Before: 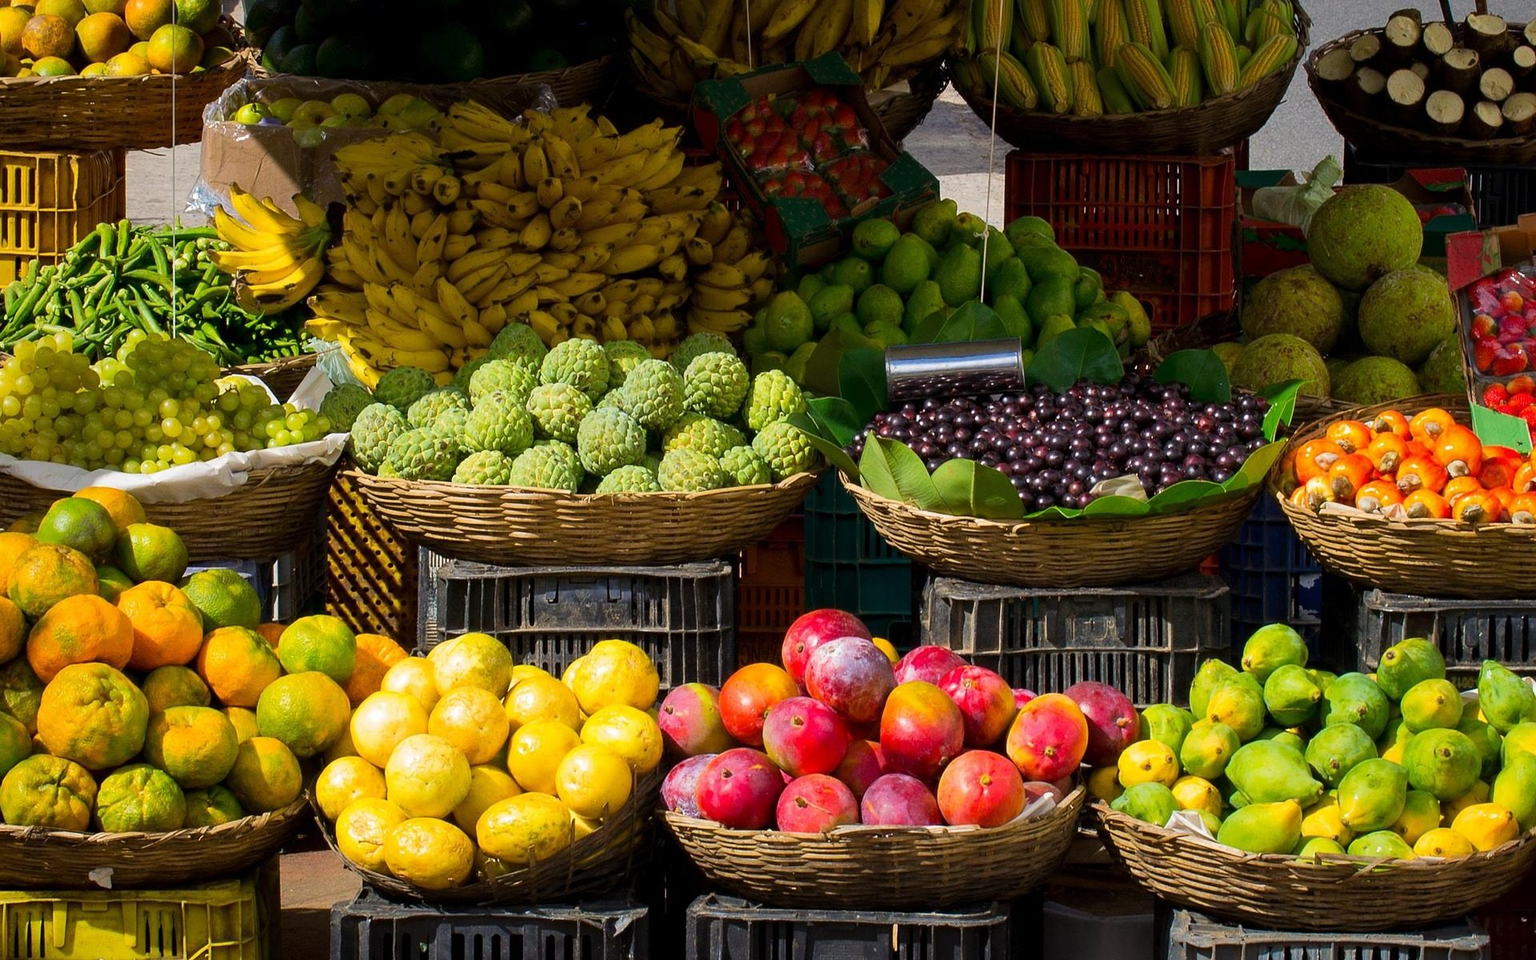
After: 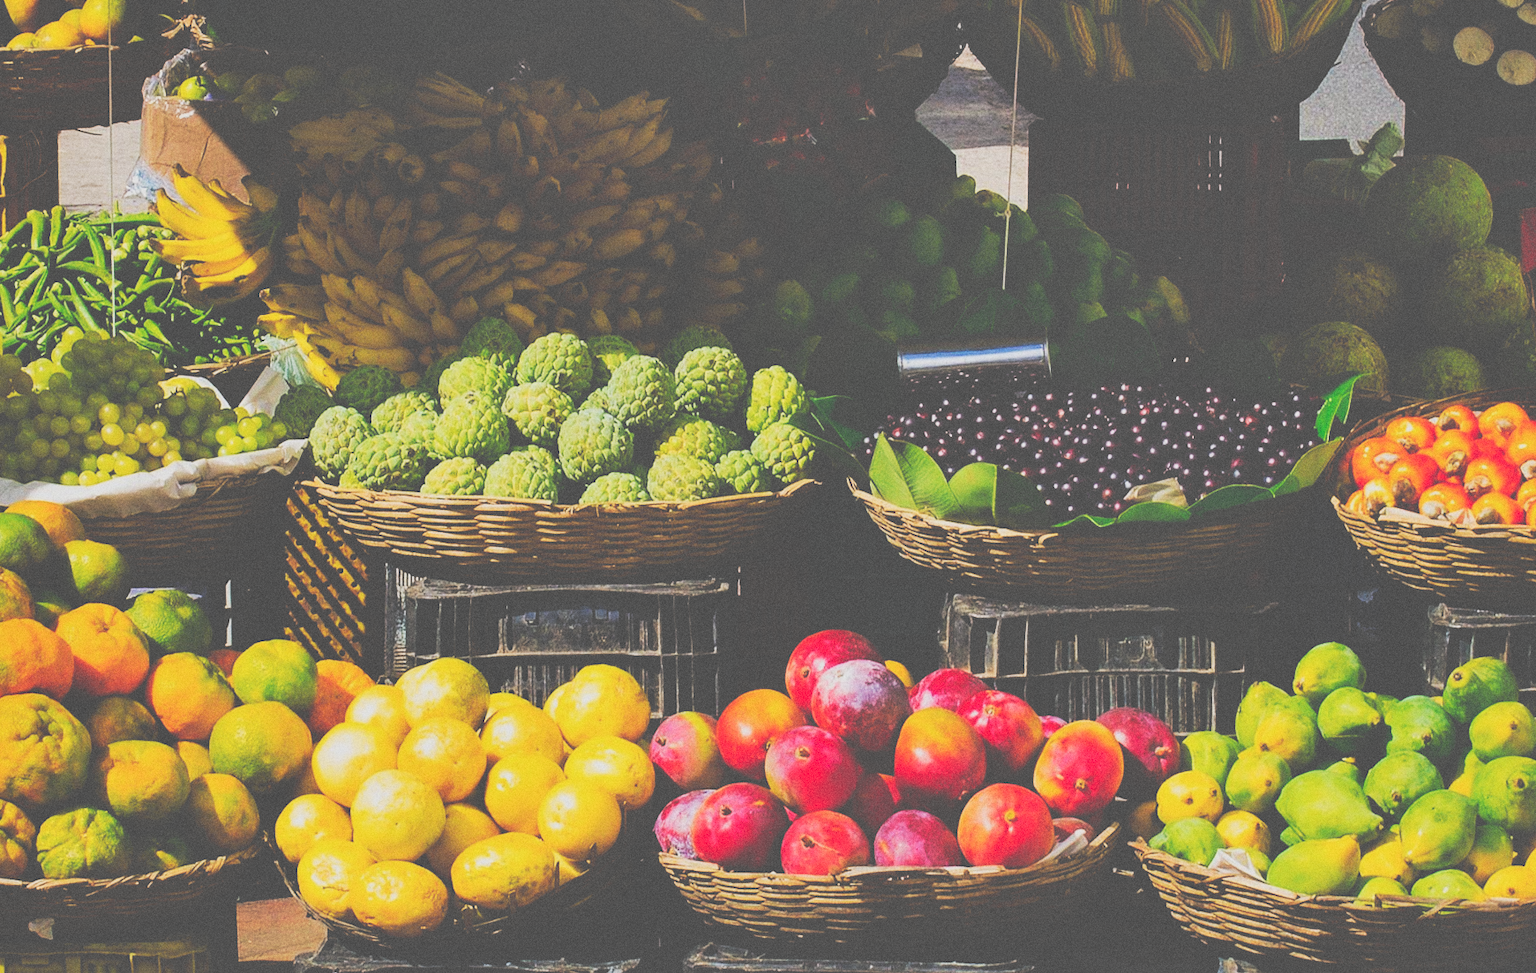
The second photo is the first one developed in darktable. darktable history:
crop and rotate: angle -1.69°
shadows and highlights: radius 133.83, soften with gaussian
exposure: black level correction -0.025, exposure -0.117 EV, compensate highlight preservation false
contrast brightness saturation: saturation -0.04
rotate and perspective: rotation -2.12°, lens shift (vertical) 0.009, lens shift (horizontal) -0.008, automatic cropping original format, crop left 0.036, crop right 0.964, crop top 0.05, crop bottom 0.959
filmic rgb: black relative exposure -7.65 EV, white relative exposure 4.56 EV, hardness 3.61, color science v6 (2022)
grain: on, module defaults
tone curve: curves: ch0 [(0, 0) (0.003, 0.331) (0.011, 0.333) (0.025, 0.333) (0.044, 0.334) (0.069, 0.335) (0.1, 0.338) (0.136, 0.342) (0.177, 0.347) (0.224, 0.352) (0.277, 0.359) (0.335, 0.39) (0.399, 0.434) (0.468, 0.509) (0.543, 0.615) (0.623, 0.731) (0.709, 0.814) (0.801, 0.88) (0.898, 0.921) (1, 1)], preserve colors none
